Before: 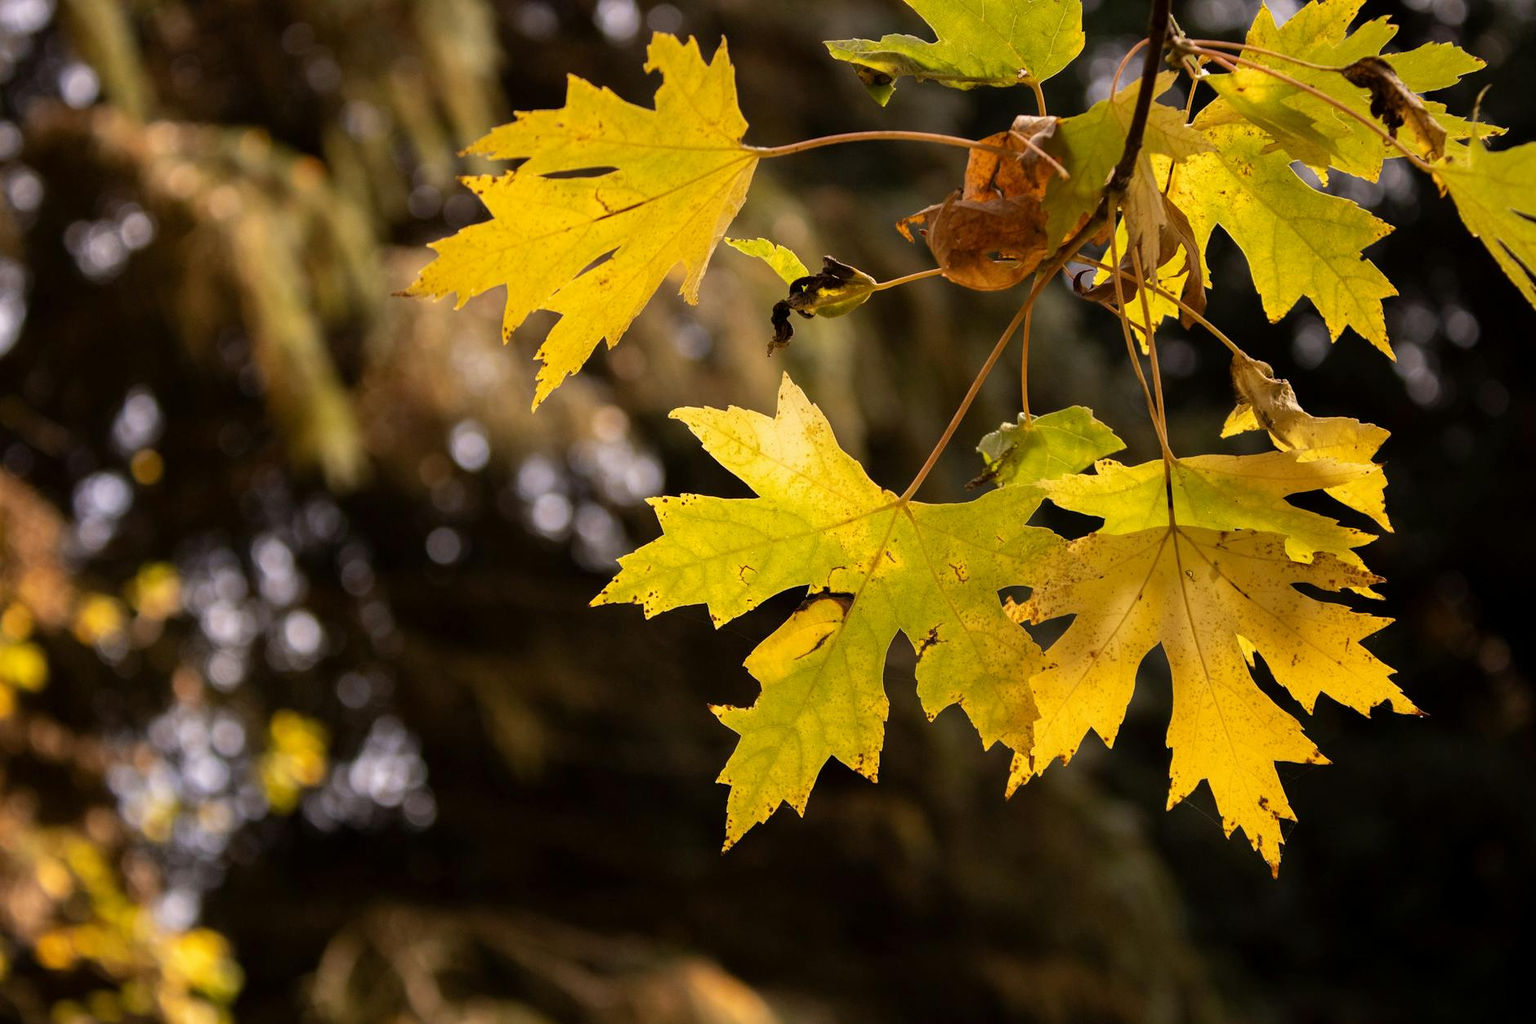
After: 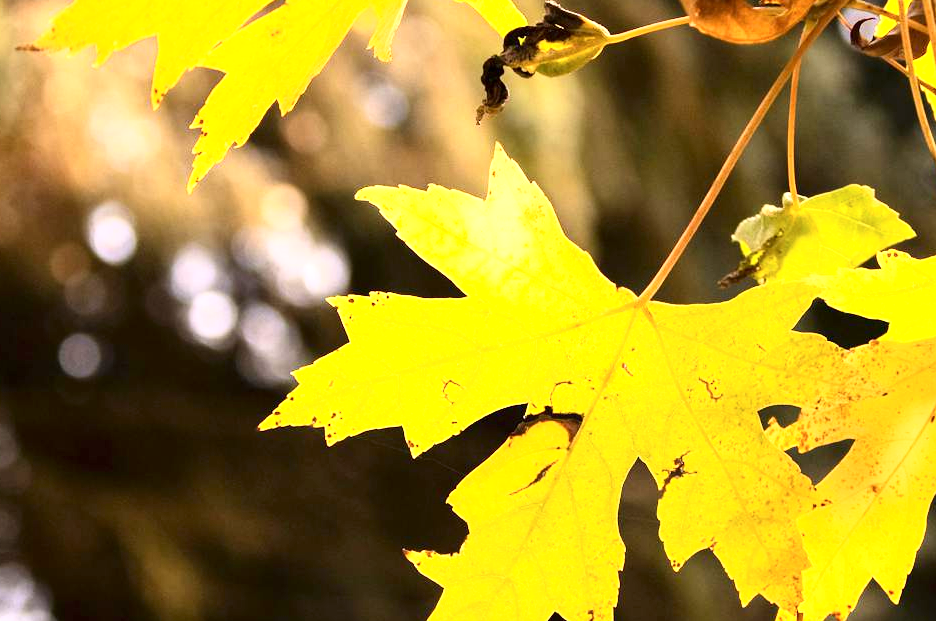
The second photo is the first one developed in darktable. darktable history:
crop: left 24.629%, top 24.944%, right 25.39%, bottom 25.288%
exposure: black level correction 0, exposure 1.107 EV, compensate highlight preservation false
base curve: curves: ch0 [(0, 0) (0.688, 0.865) (1, 1)]
contrast brightness saturation: contrast 0.138
